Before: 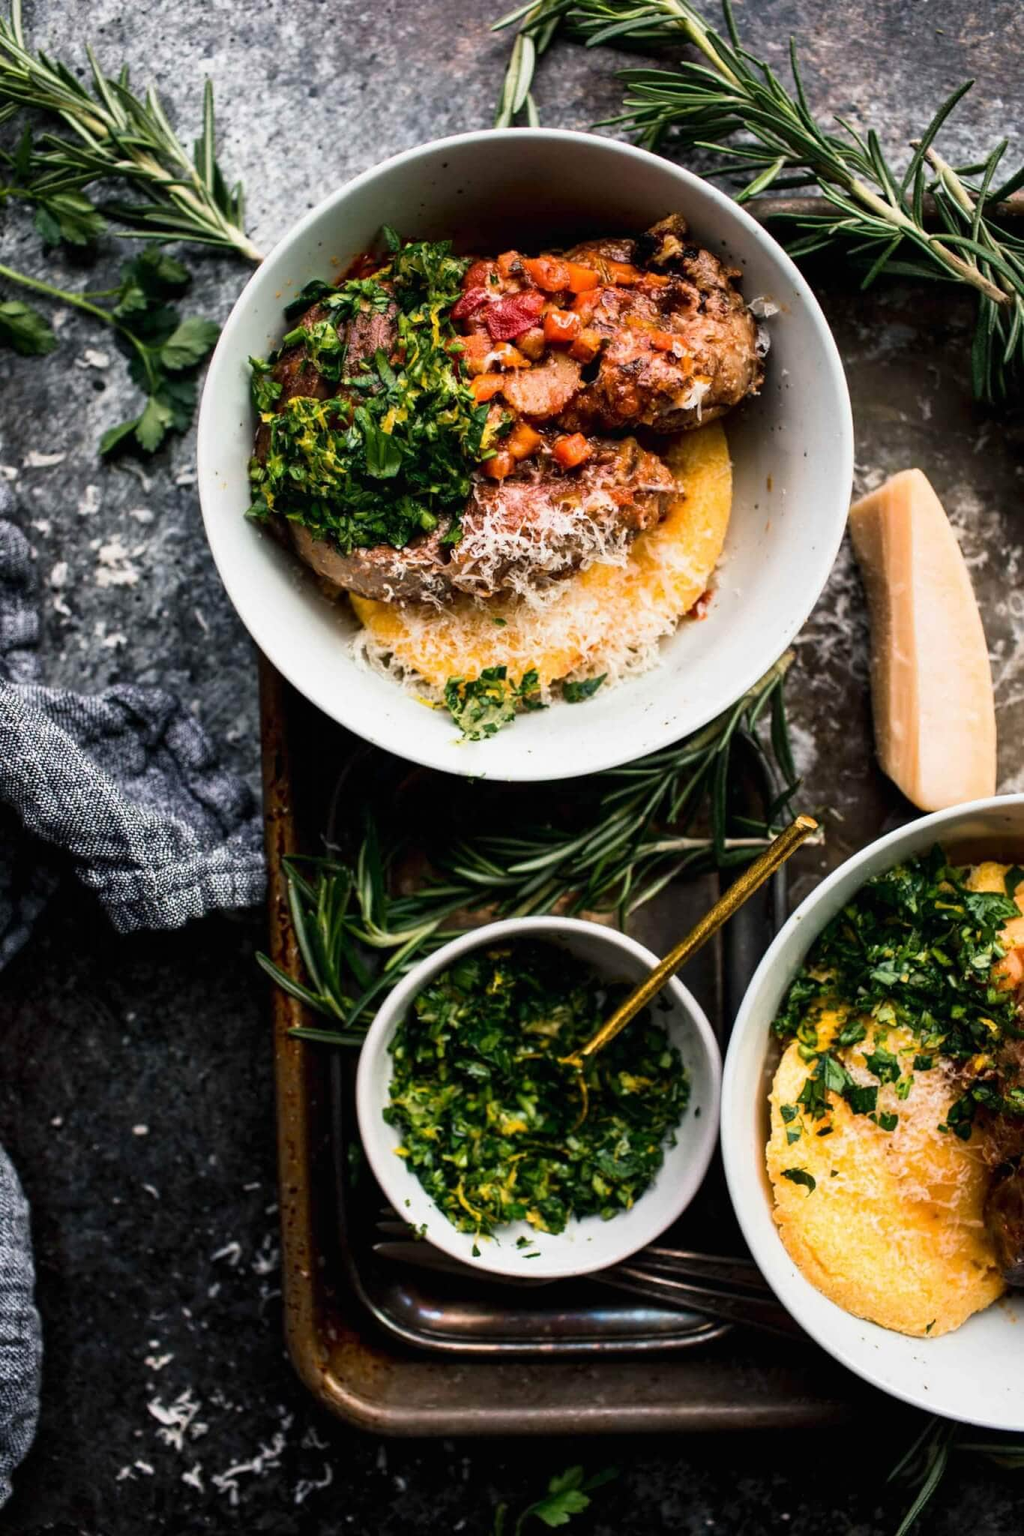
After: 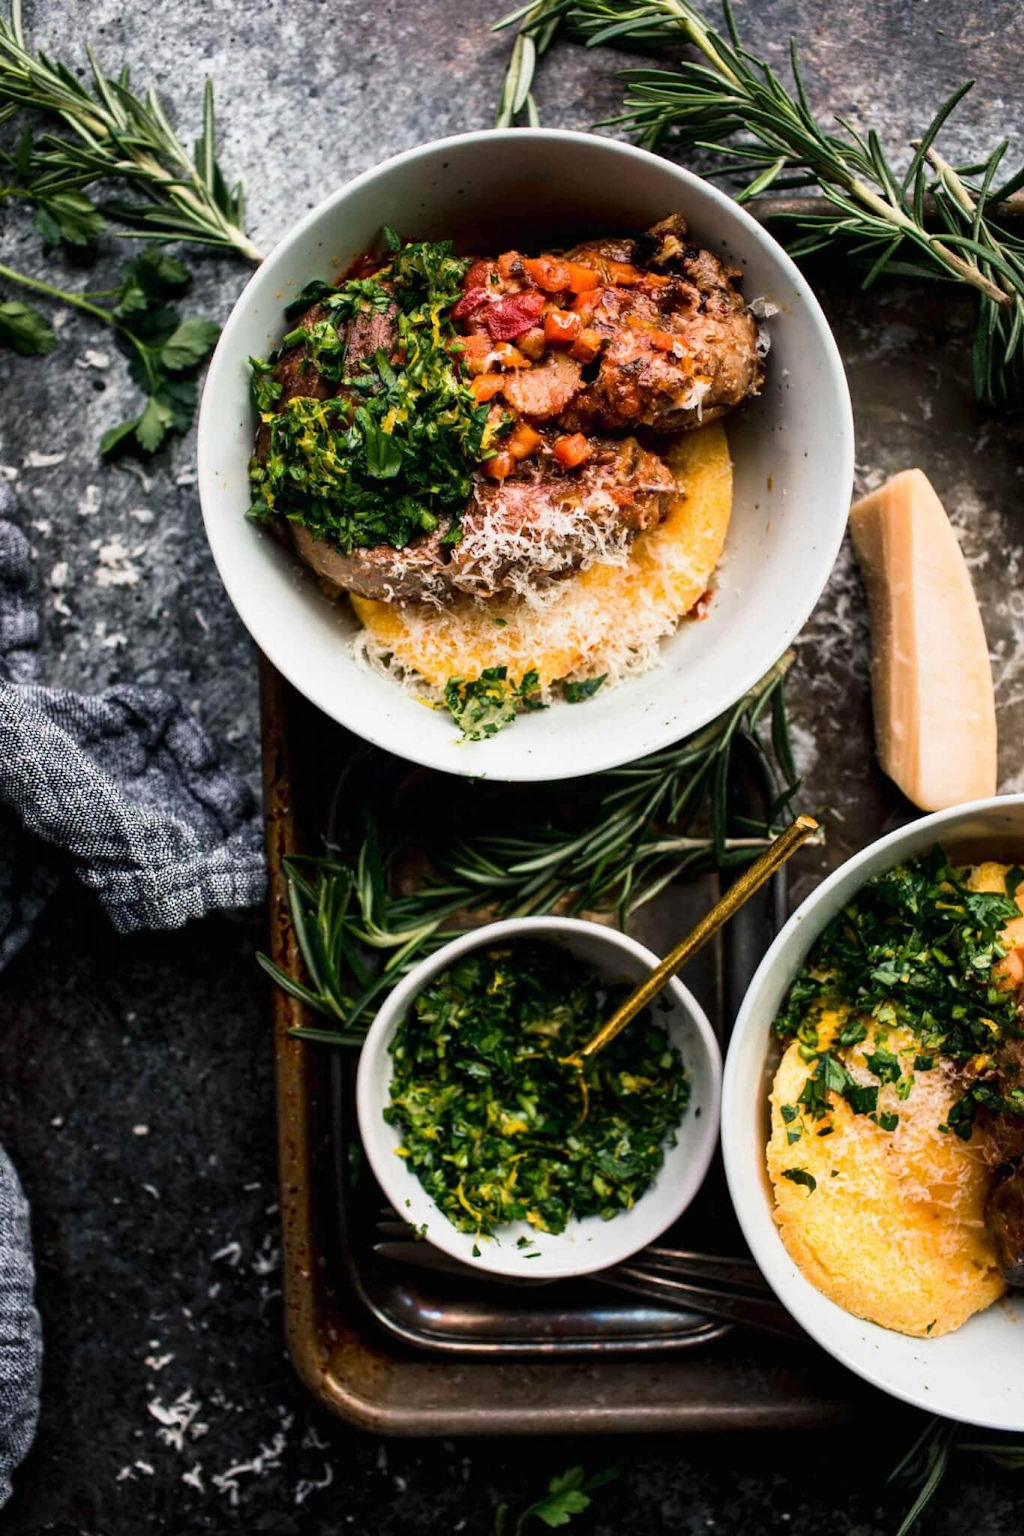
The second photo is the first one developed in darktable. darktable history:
local contrast: mode bilateral grid, contrast 15, coarseness 35, detail 104%, midtone range 0.2
